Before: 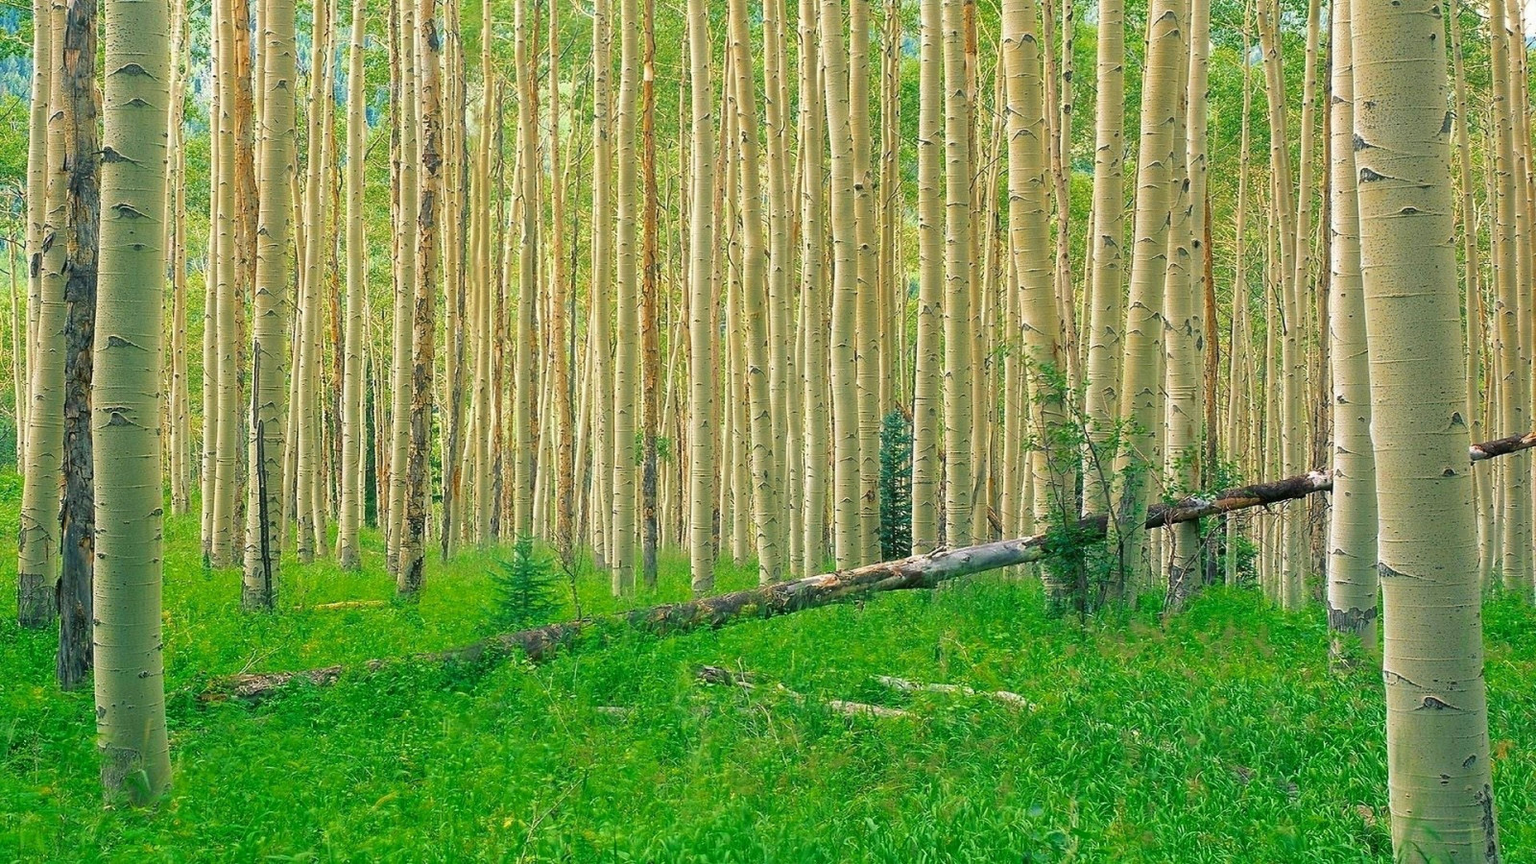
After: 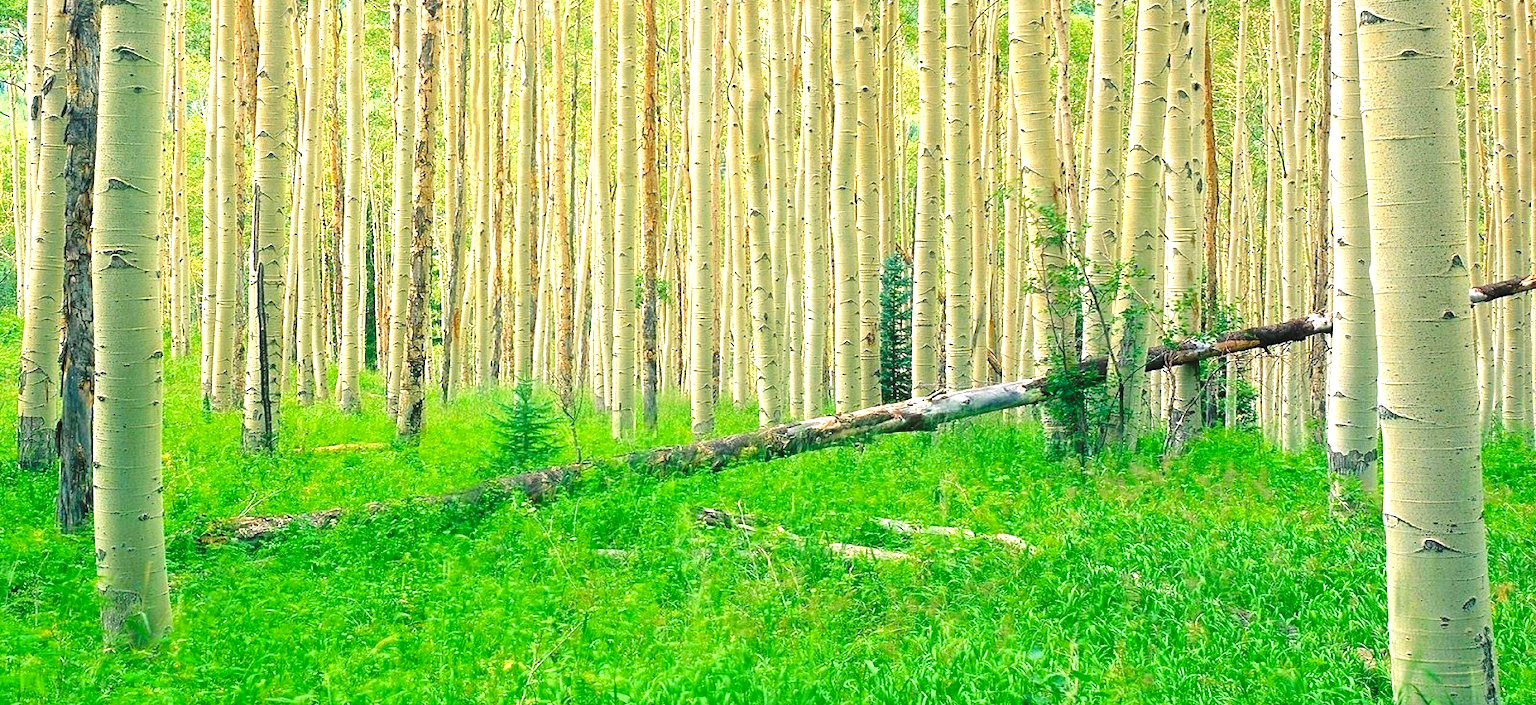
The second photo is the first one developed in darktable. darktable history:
exposure: black level correction -0.005, exposure 1.004 EV, compensate highlight preservation false
color zones: curves: ch1 [(0, 0.469) (0.01, 0.469) (0.12, 0.446) (0.248, 0.469) (0.5, 0.5) (0.748, 0.5) (0.99, 0.469) (1, 0.469)]
crop and rotate: top 18.291%
base curve: curves: ch0 [(0, 0) (0.073, 0.04) (0.157, 0.139) (0.492, 0.492) (0.758, 0.758) (1, 1)], preserve colors none
